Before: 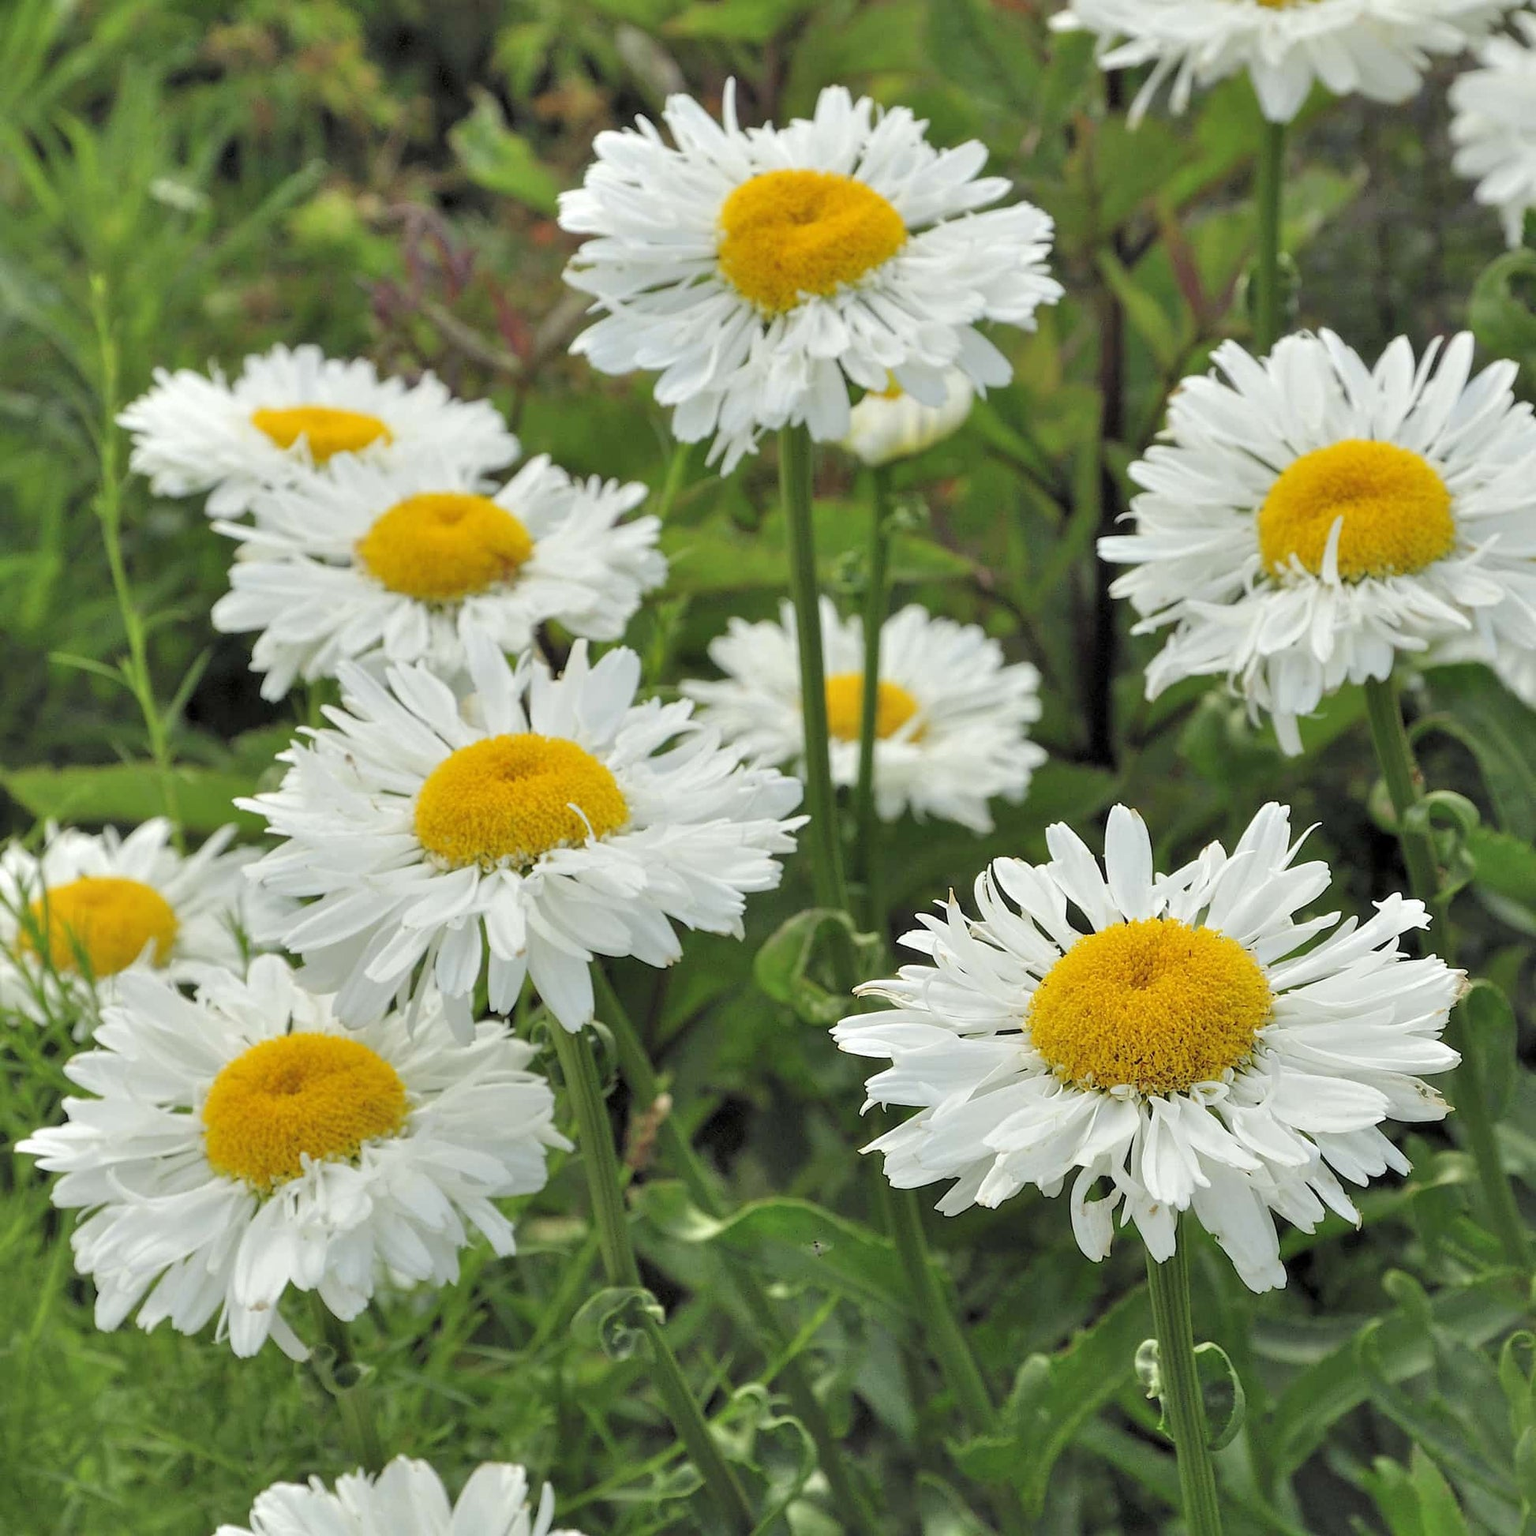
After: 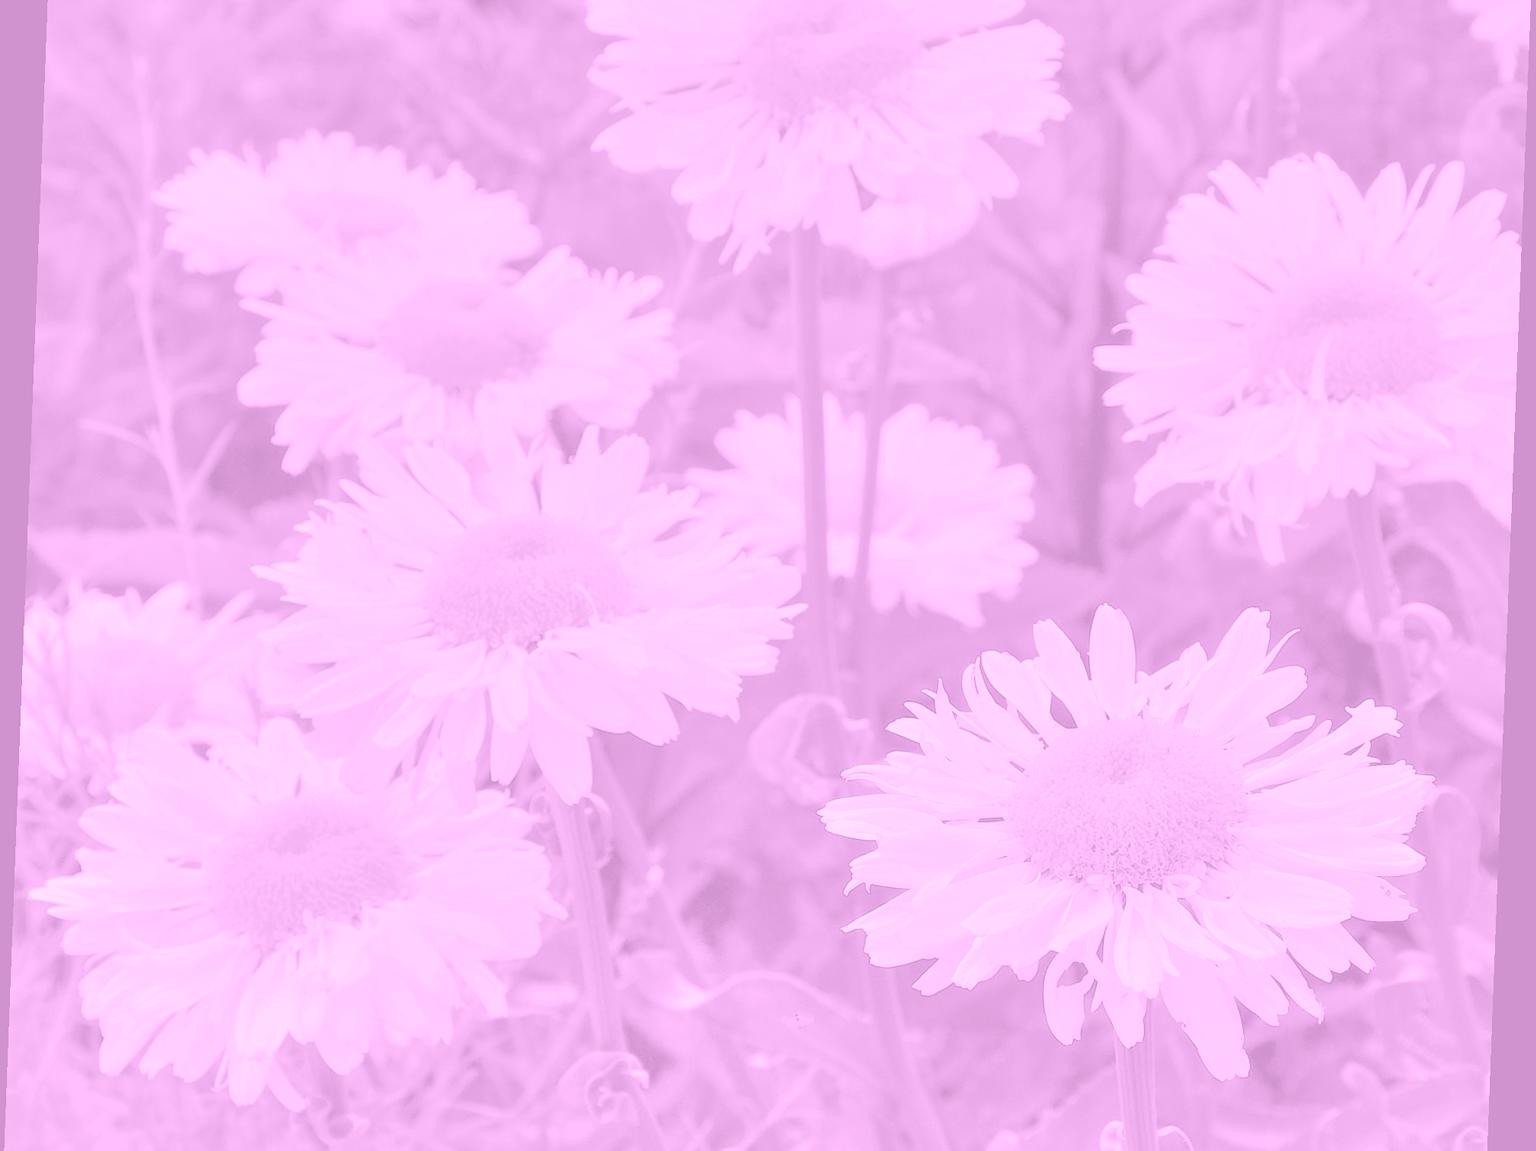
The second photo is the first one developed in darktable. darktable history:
rotate and perspective: rotation 2.17°, automatic cropping off
colorize: hue 331.2°, saturation 75%, source mix 30.28%, lightness 70.52%, version 1
graduated density: on, module defaults
crop: top 13.819%, bottom 11.169%
shadows and highlights: shadows 40, highlights -60
